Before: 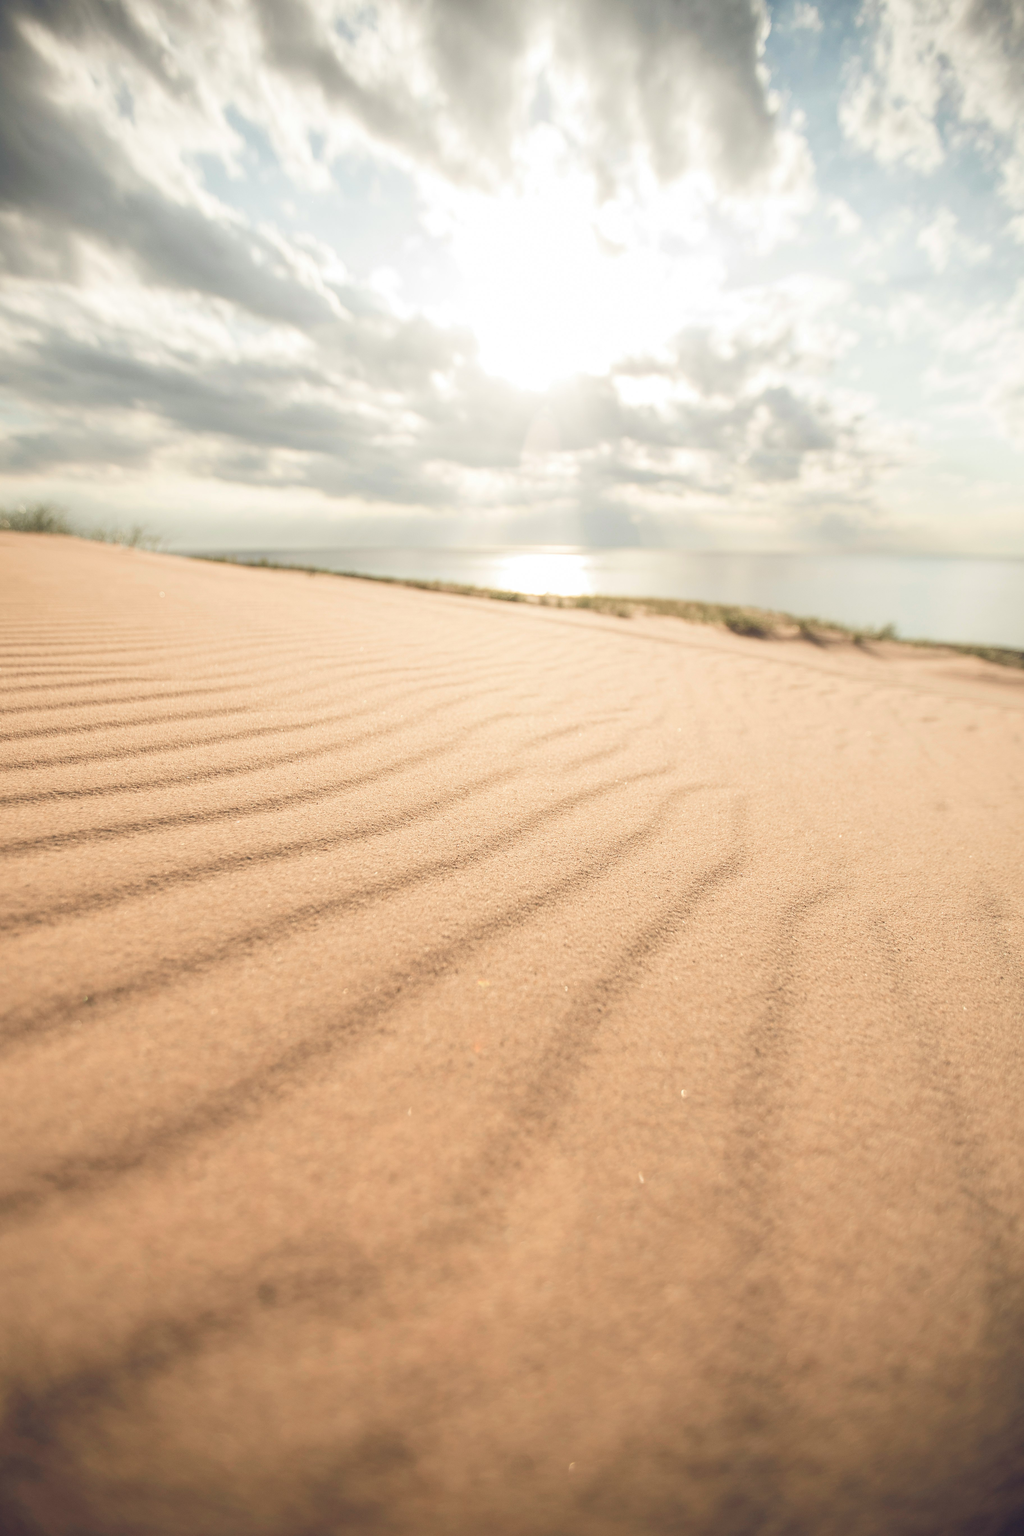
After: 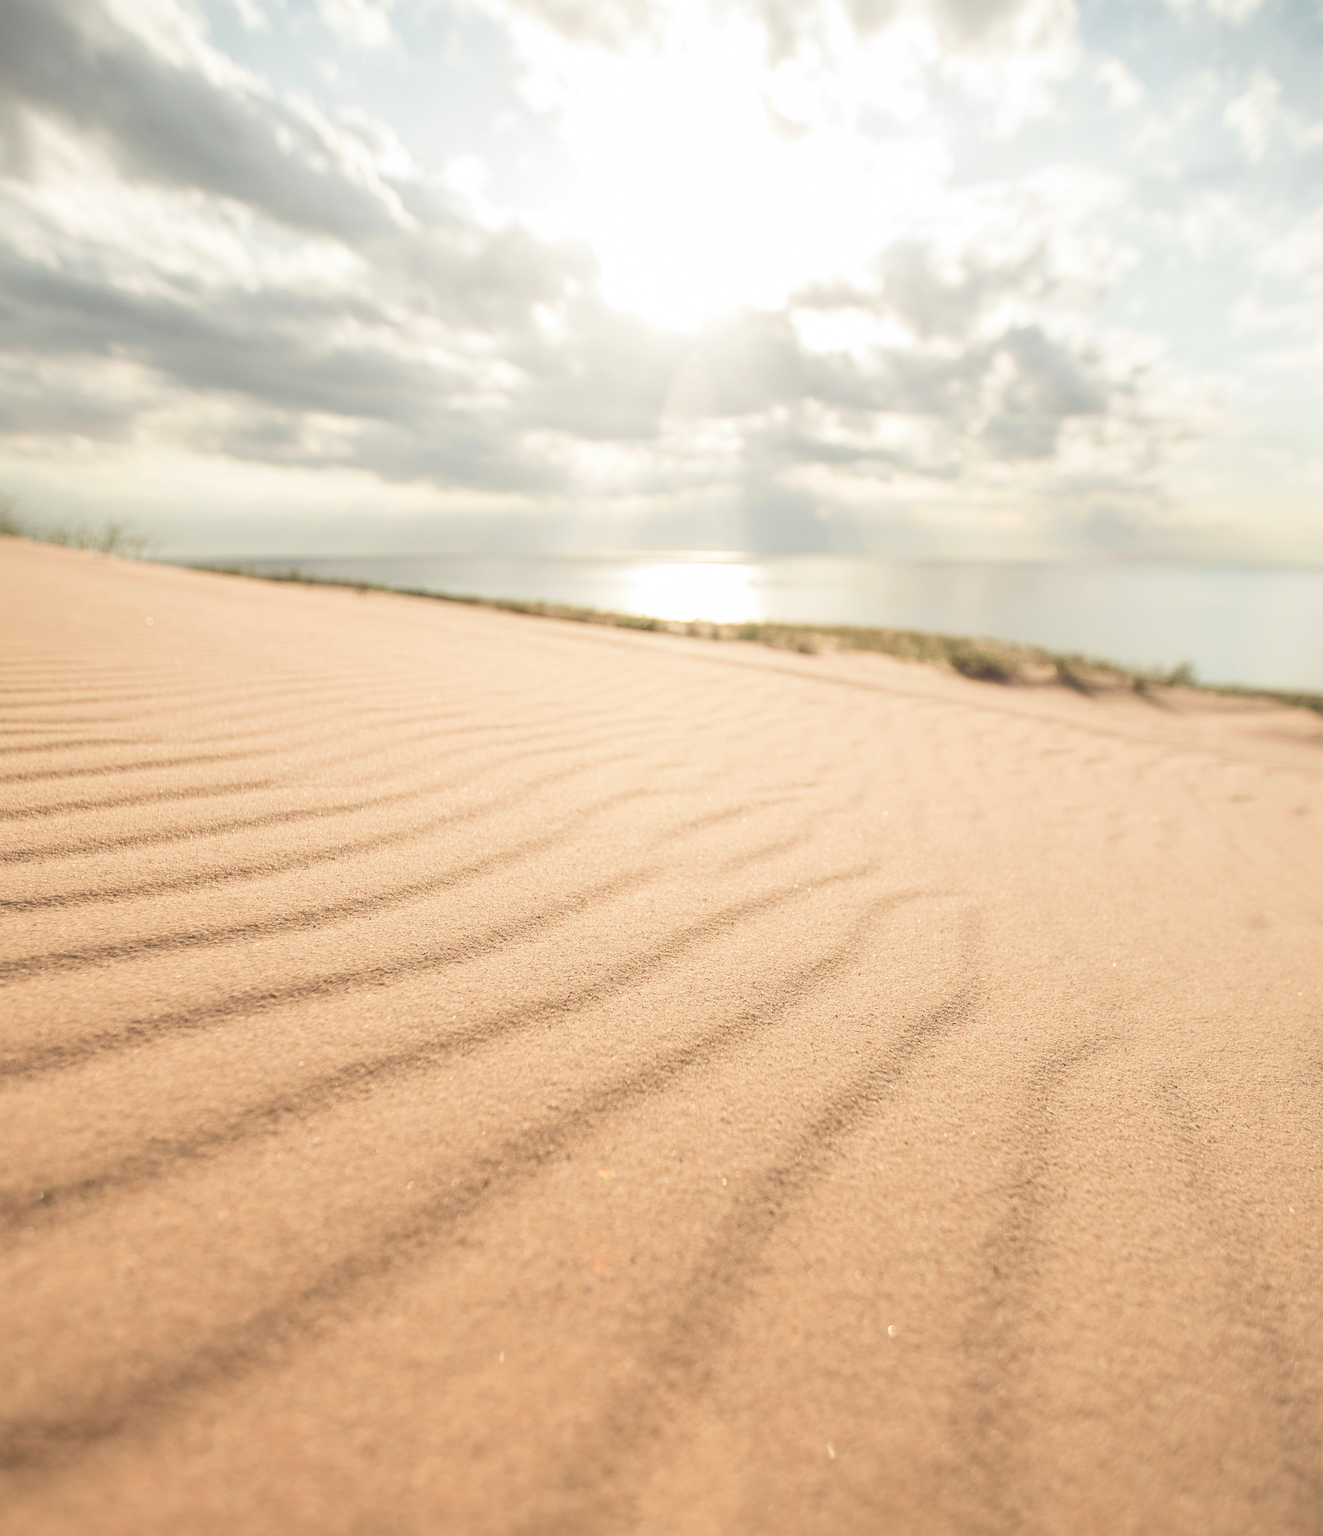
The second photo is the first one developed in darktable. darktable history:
exposure: compensate highlight preservation false
crop: left 5.596%, top 10.314%, right 3.534%, bottom 19.395%
